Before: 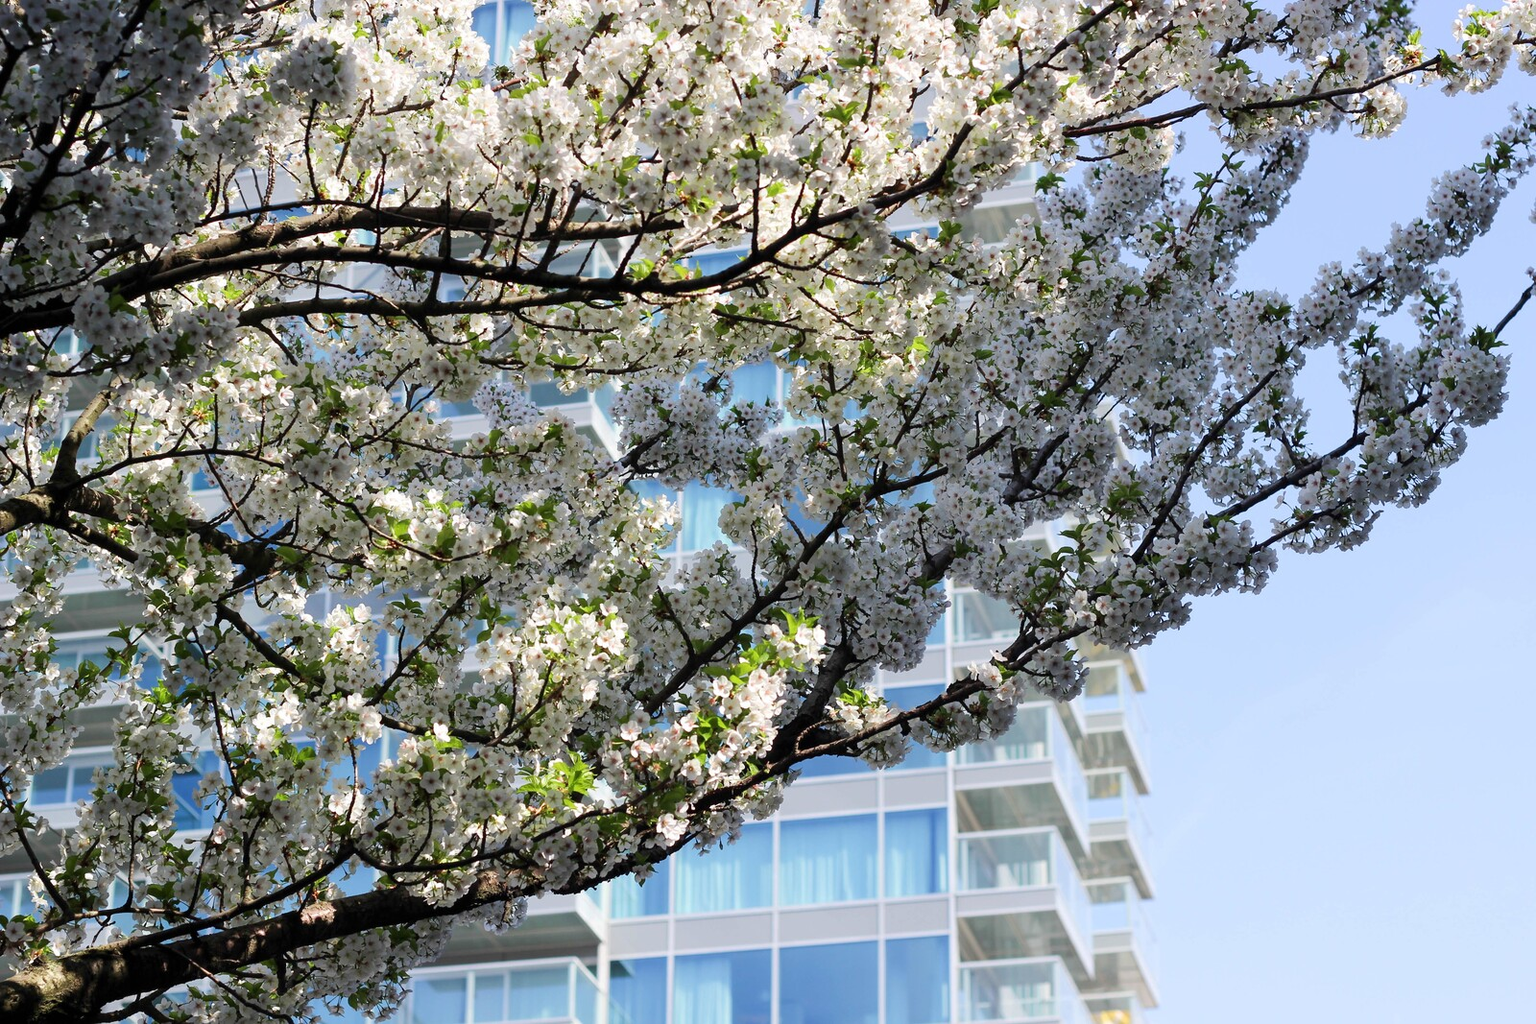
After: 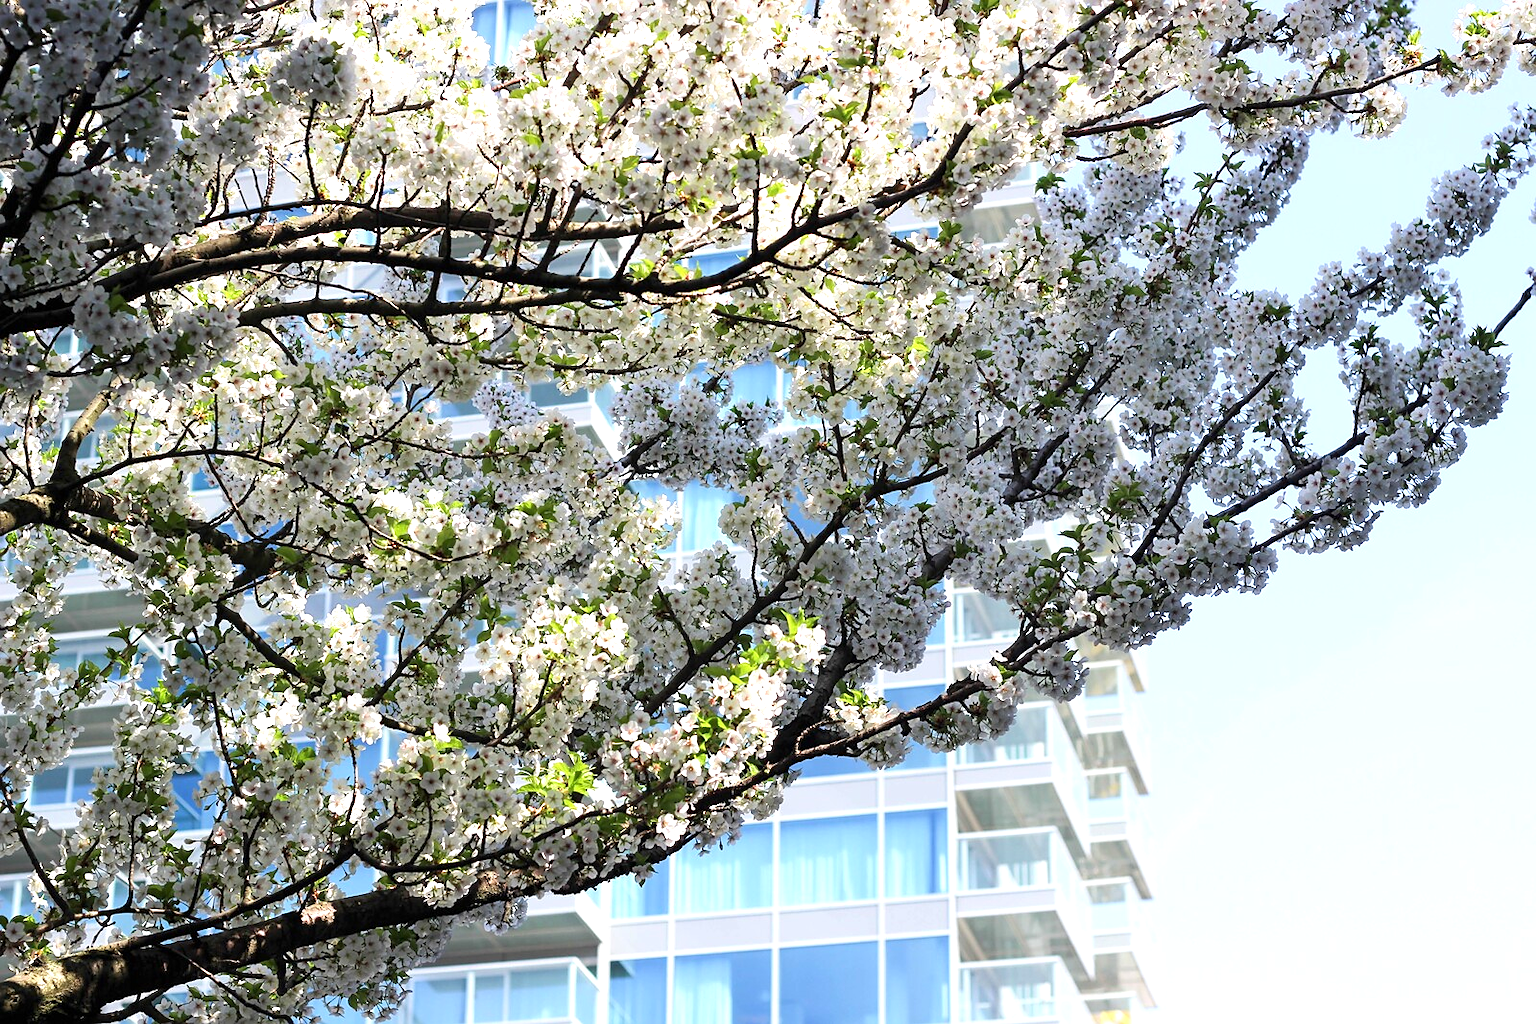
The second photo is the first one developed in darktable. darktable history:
exposure: exposure 0.629 EV, compensate exposure bias true, compensate highlight preservation false
sharpen: radius 1.525, amount 0.359, threshold 1.231
